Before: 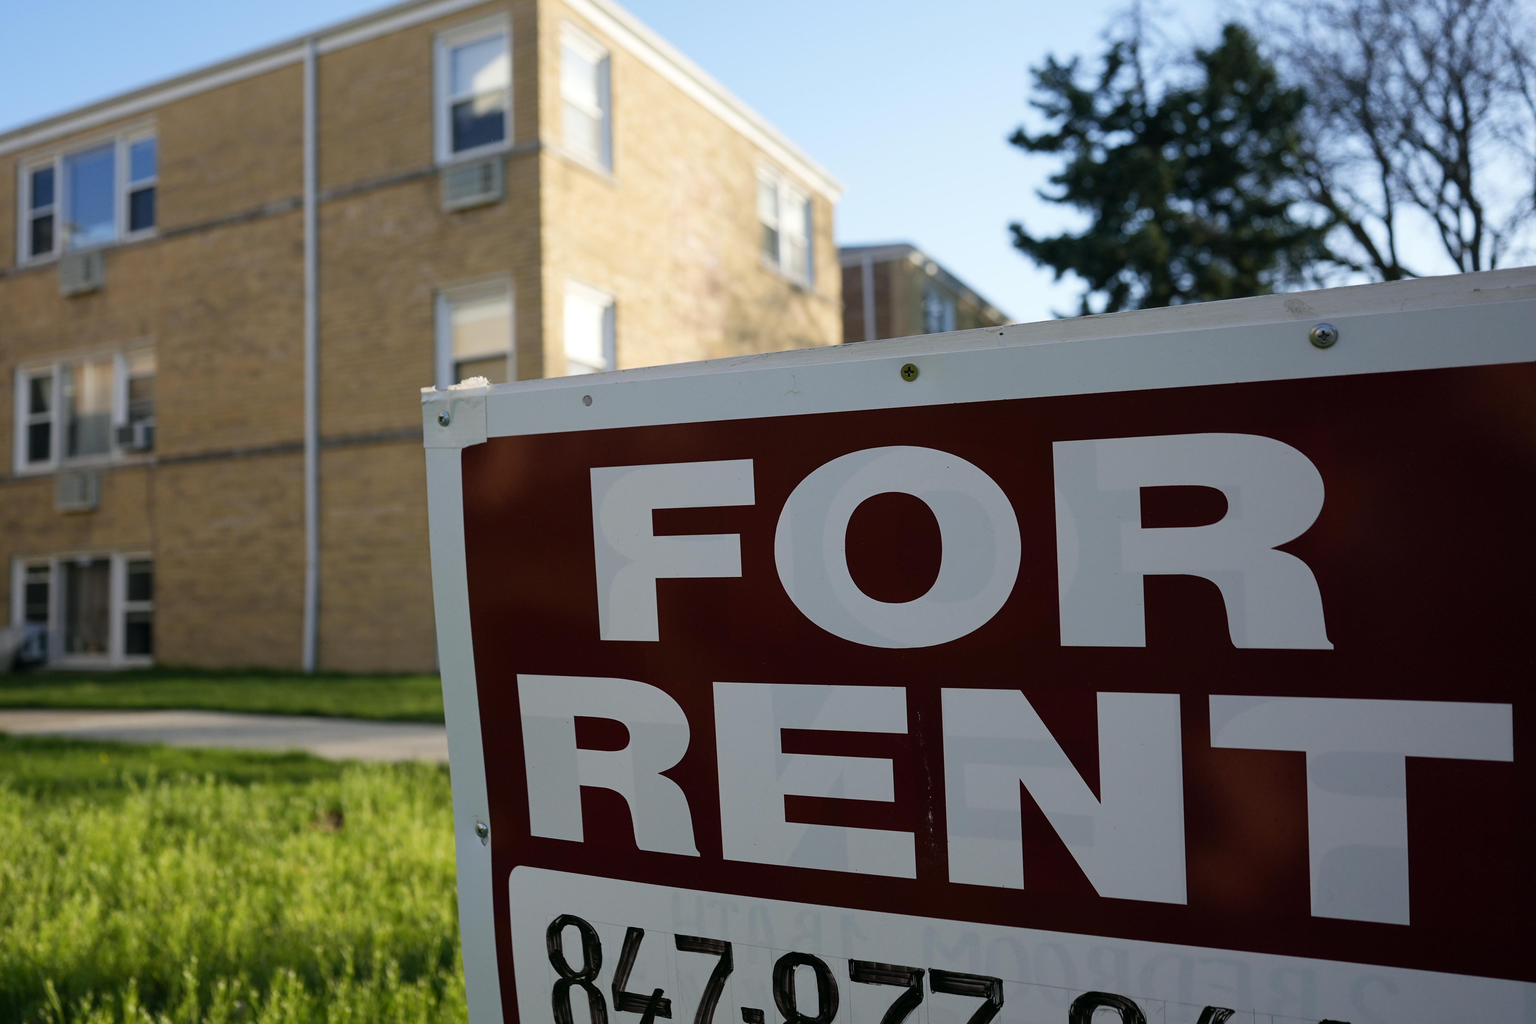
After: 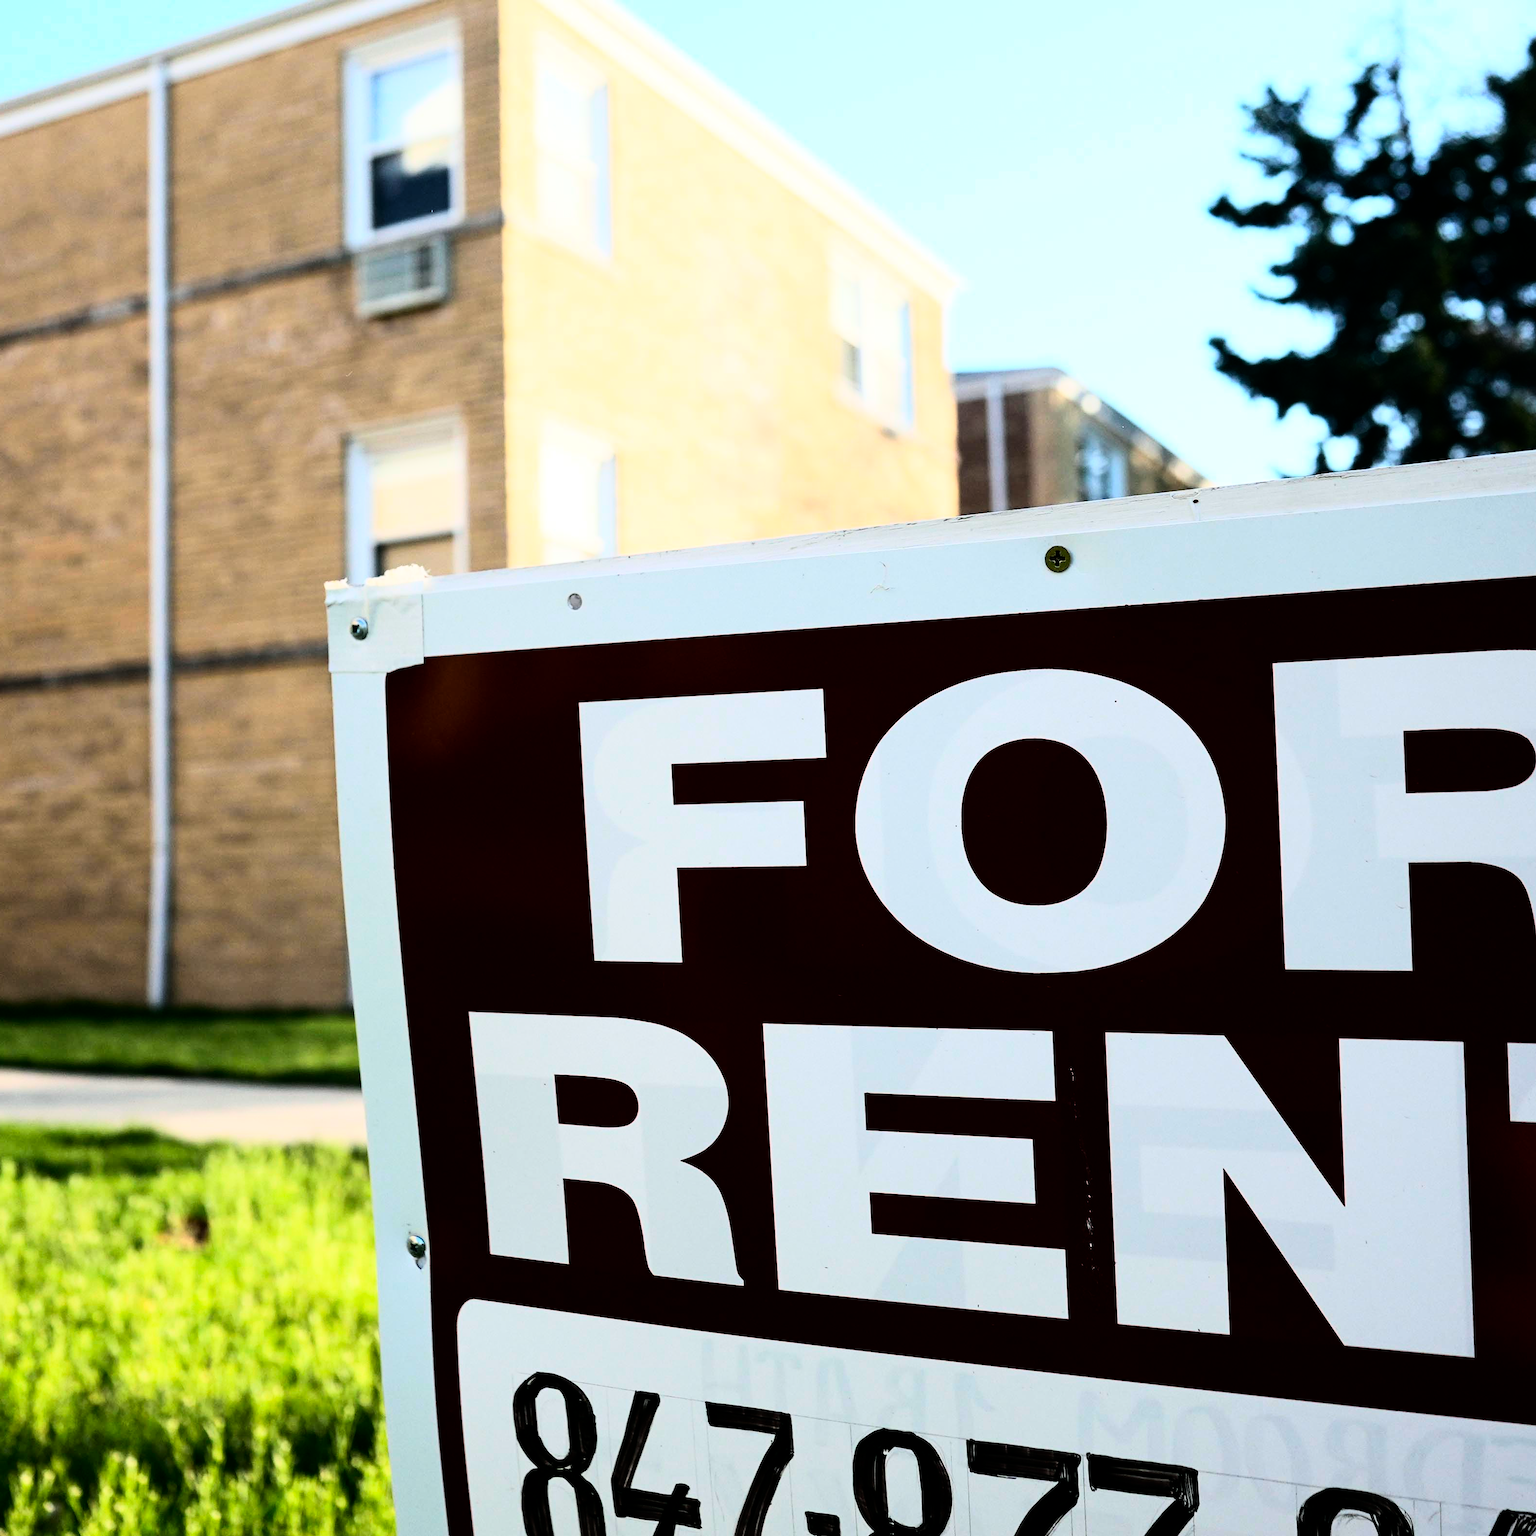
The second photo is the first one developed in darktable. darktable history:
rgb curve: curves: ch0 [(0, 0) (0.21, 0.15) (0.24, 0.21) (0.5, 0.75) (0.75, 0.96) (0.89, 0.99) (1, 1)]; ch1 [(0, 0.02) (0.21, 0.13) (0.25, 0.2) (0.5, 0.67) (0.75, 0.9) (0.89, 0.97) (1, 1)]; ch2 [(0, 0.02) (0.21, 0.13) (0.25, 0.2) (0.5, 0.67) (0.75, 0.9) (0.89, 0.97) (1, 1)], compensate middle gray true
contrast brightness saturation: contrast 0.14
crop and rotate: left 13.342%, right 19.991%
